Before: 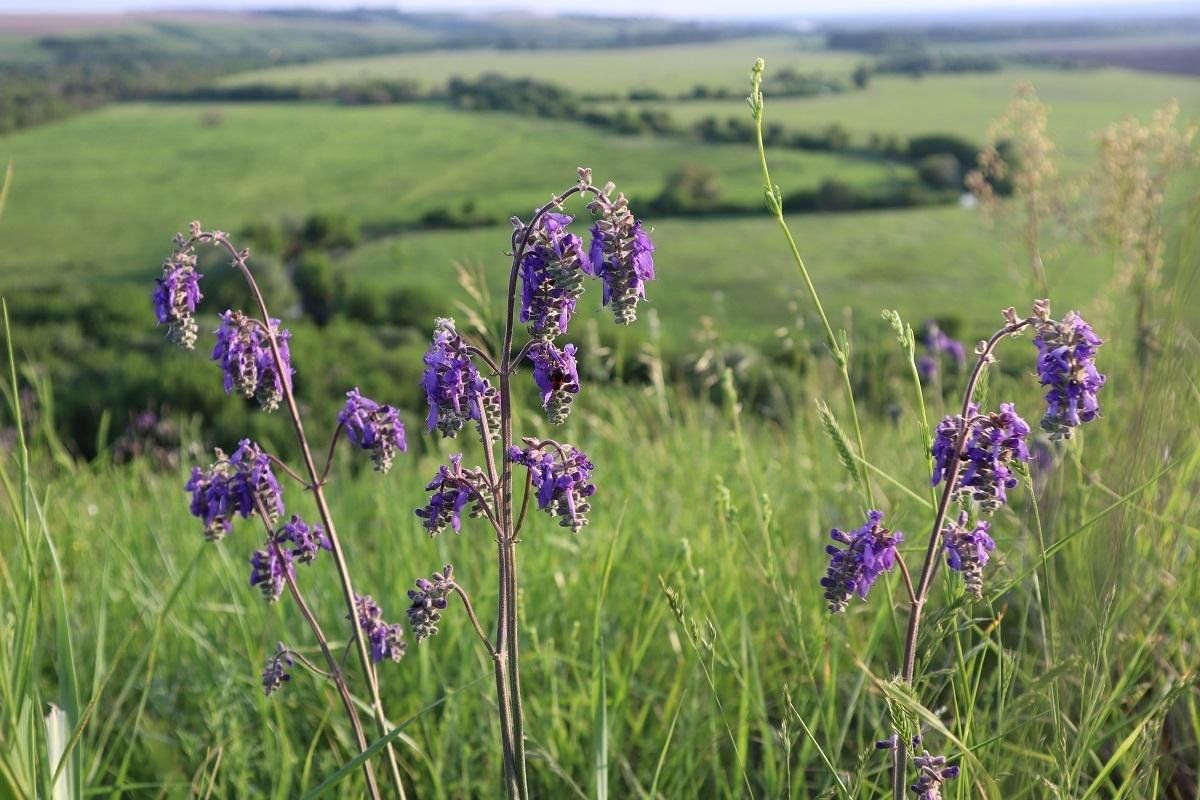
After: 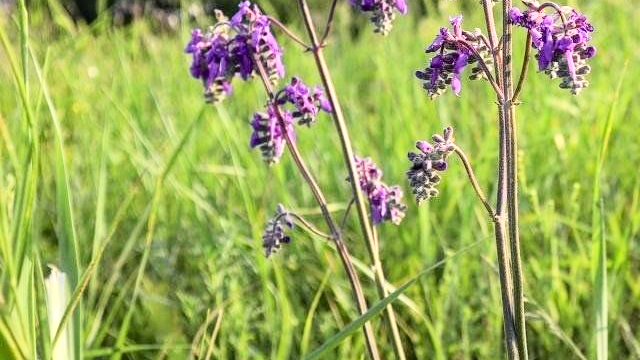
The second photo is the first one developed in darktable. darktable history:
tone curve: curves: ch0 [(0, 0.005) (0.103, 0.081) (0.196, 0.197) (0.391, 0.469) (0.491, 0.585) (0.638, 0.751) (0.822, 0.886) (0.997, 0.959)]; ch1 [(0, 0) (0.172, 0.123) (0.324, 0.253) (0.396, 0.388) (0.474, 0.479) (0.499, 0.498) (0.529, 0.528) (0.579, 0.614) (0.633, 0.677) (0.812, 0.856) (1, 1)]; ch2 [(0, 0) (0.411, 0.424) (0.459, 0.478) (0.5, 0.501) (0.517, 0.526) (0.553, 0.583) (0.609, 0.646) (0.708, 0.768) (0.839, 0.916) (1, 1)], color space Lab, independent channels, preserve colors none
crop and rotate: top 54.778%, right 46.61%, bottom 0.159%
color correction: highlights b* 3
white balance: red 0.983, blue 1.036
local contrast: on, module defaults
exposure: black level correction 0, exposure 0.5 EV, compensate exposure bias true, compensate highlight preservation false
